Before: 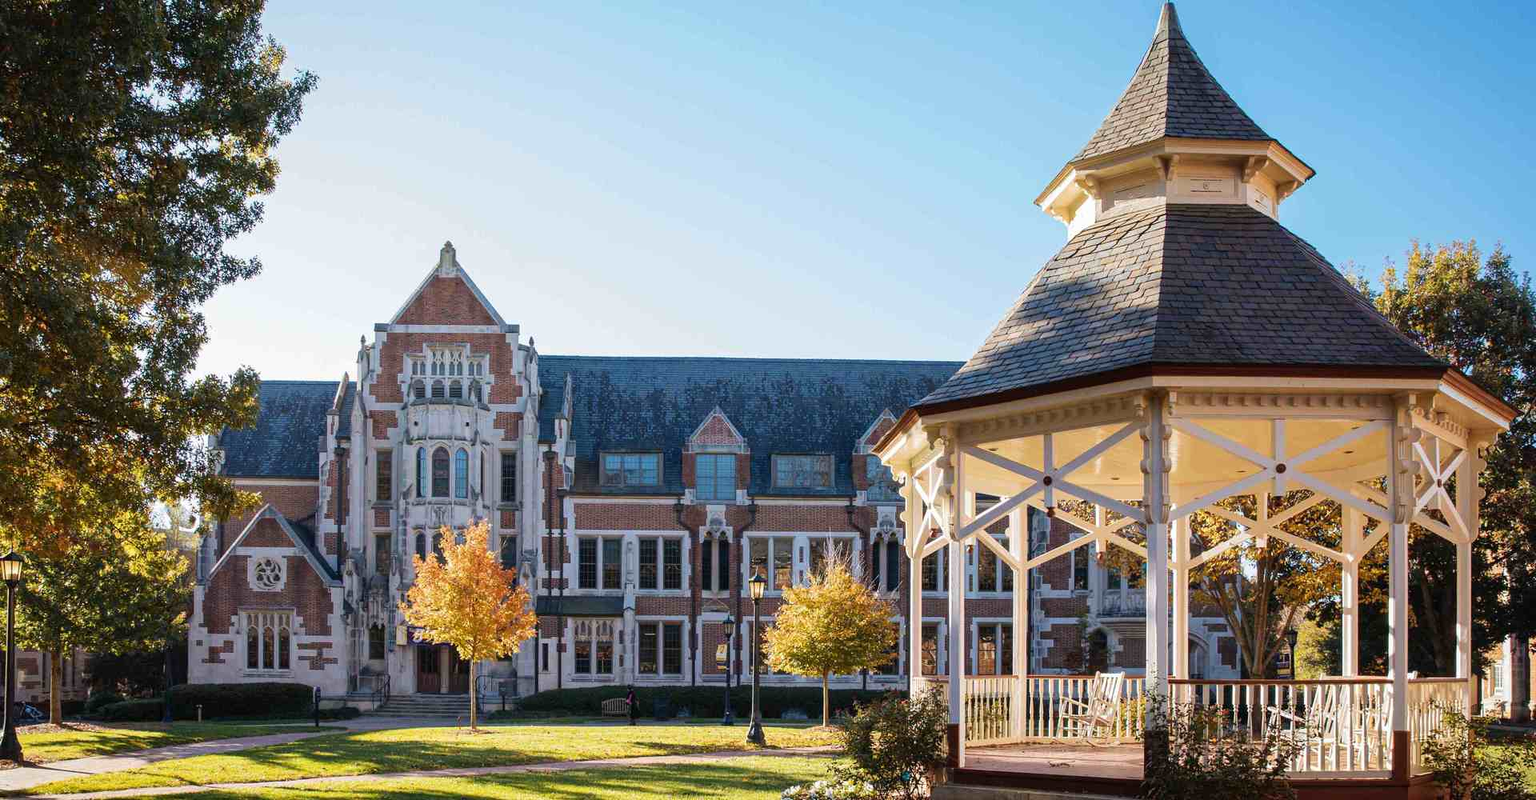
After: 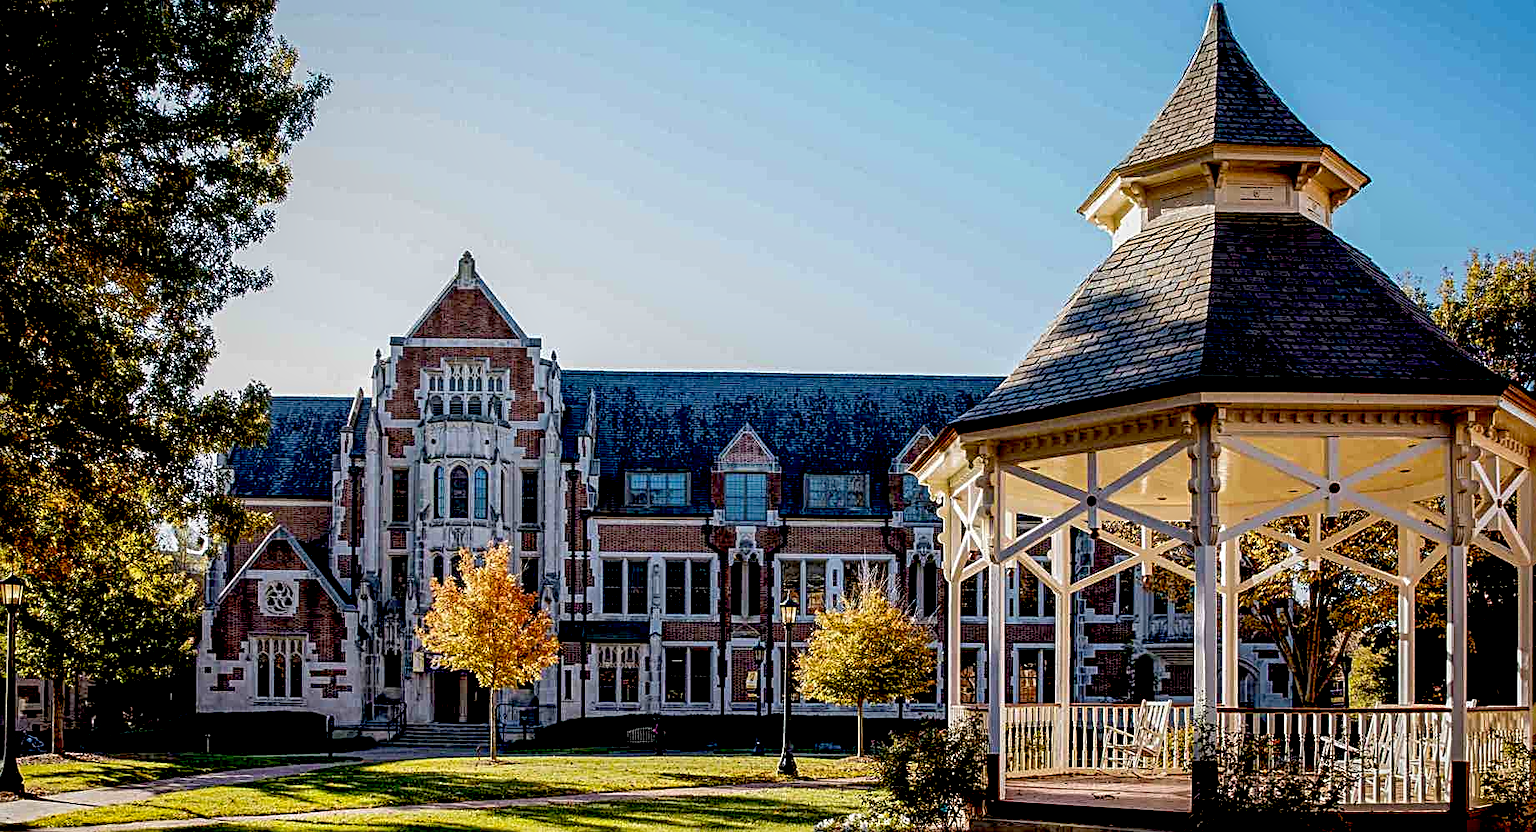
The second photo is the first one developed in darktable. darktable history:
sharpen: radius 2.58, amount 0.697
crop: right 3.979%, bottom 0.024%
exposure: black level correction 0.044, exposure -0.235 EV, compensate highlight preservation false
local contrast: detail 150%
